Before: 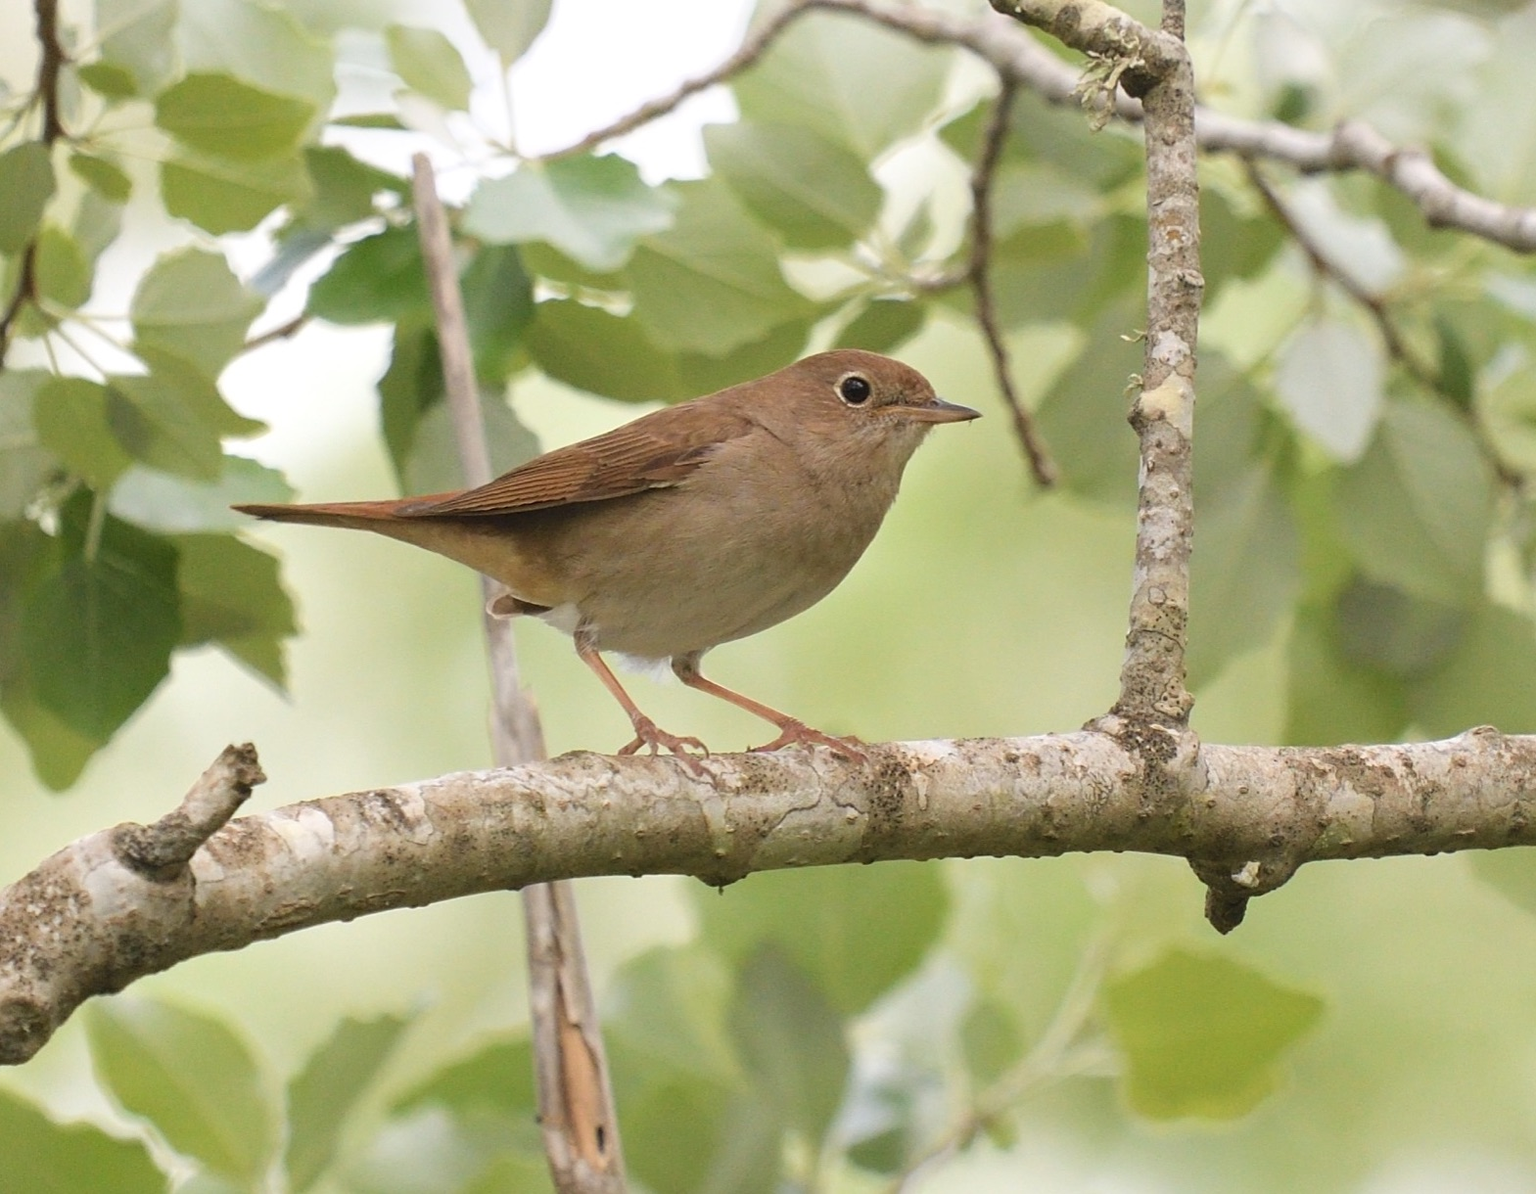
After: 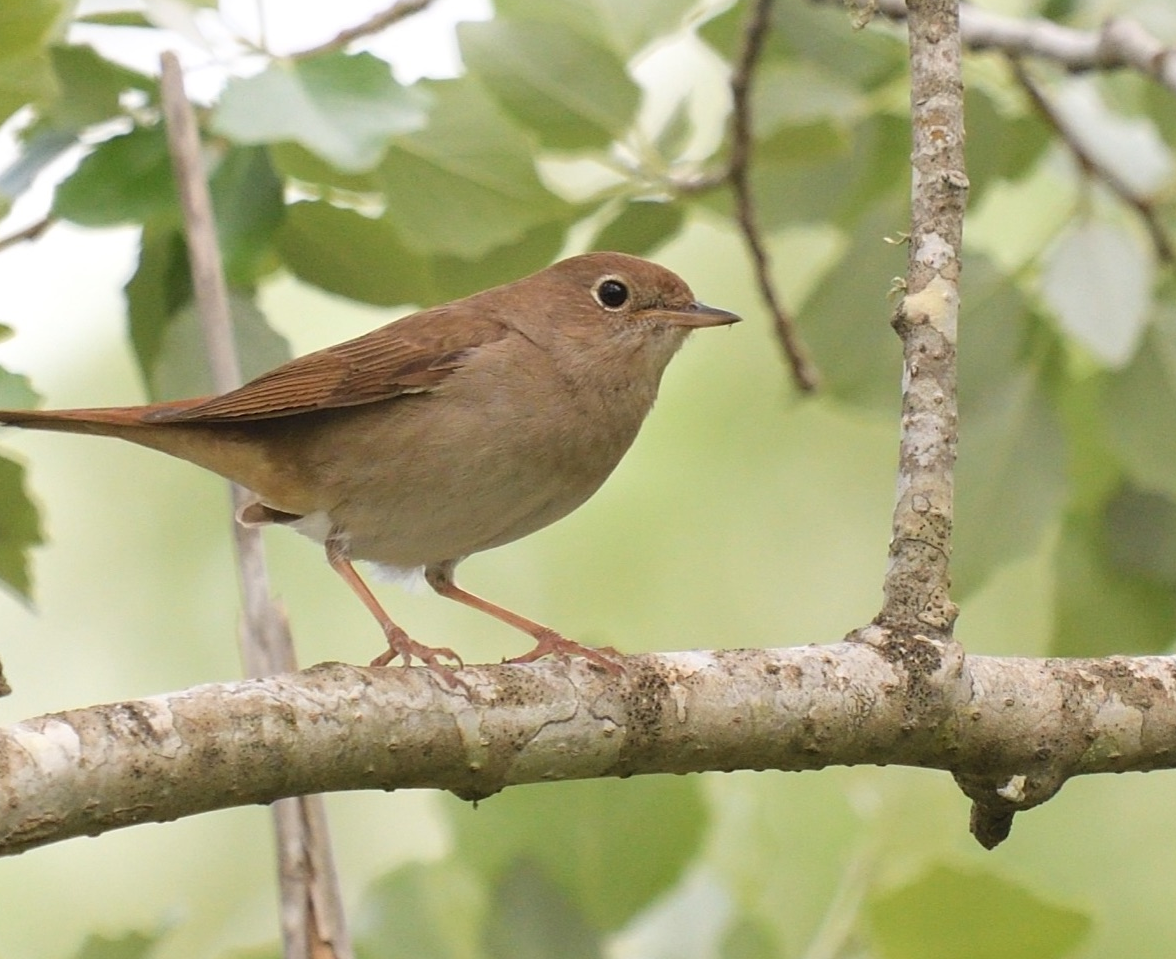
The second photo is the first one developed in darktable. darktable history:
crop: left 16.646%, top 8.653%, right 8.235%, bottom 12.677%
